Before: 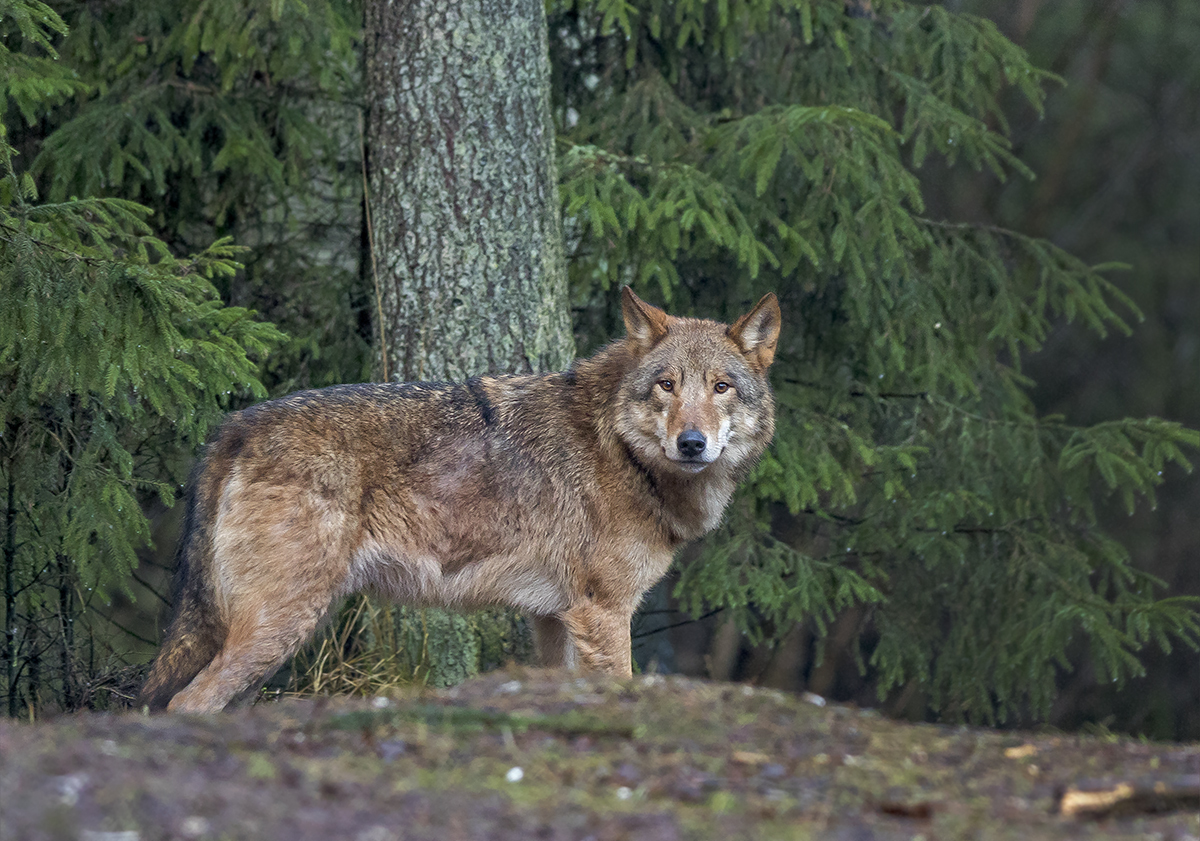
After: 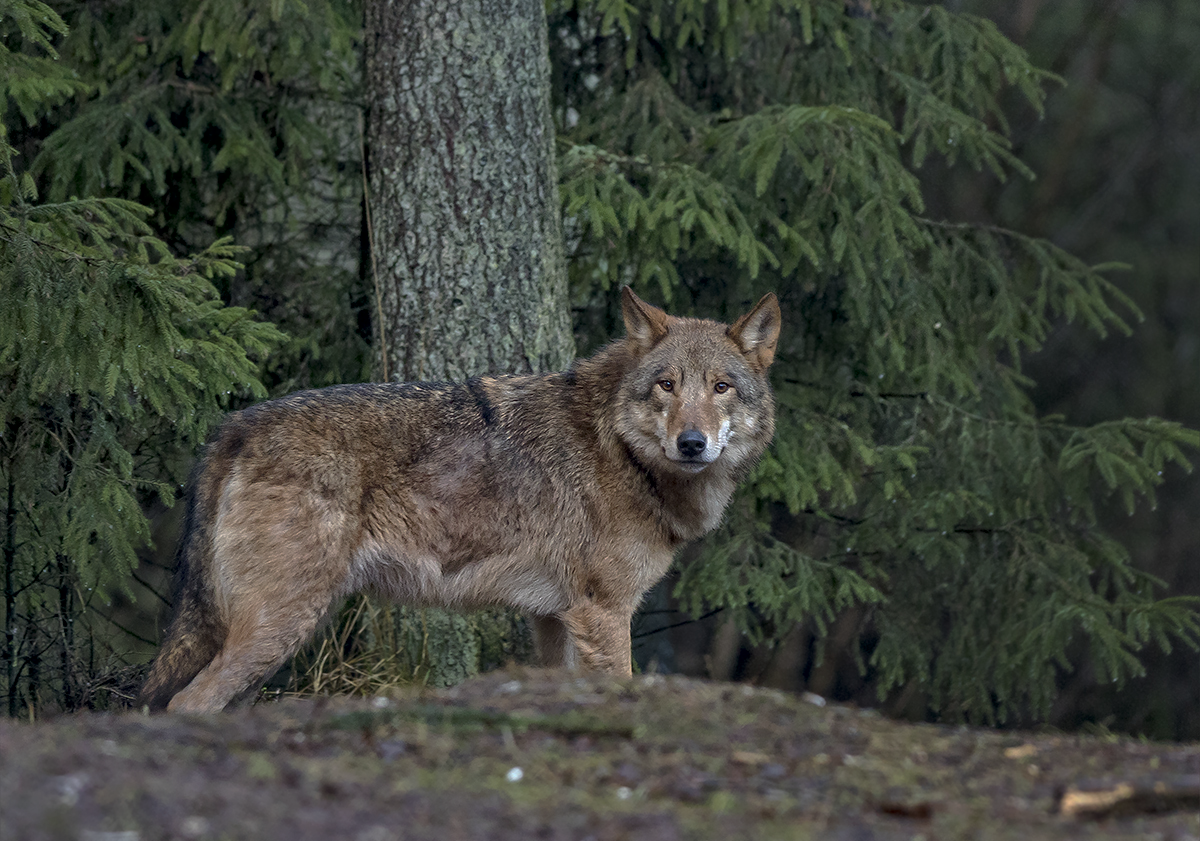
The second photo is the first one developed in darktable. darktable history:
local contrast: mode bilateral grid, contrast 20, coarseness 50, detail 139%, midtone range 0.2
base curve: curves: ch0 [(0, 0) (0.841, 0.609) (1, 1)], preserve colors none
